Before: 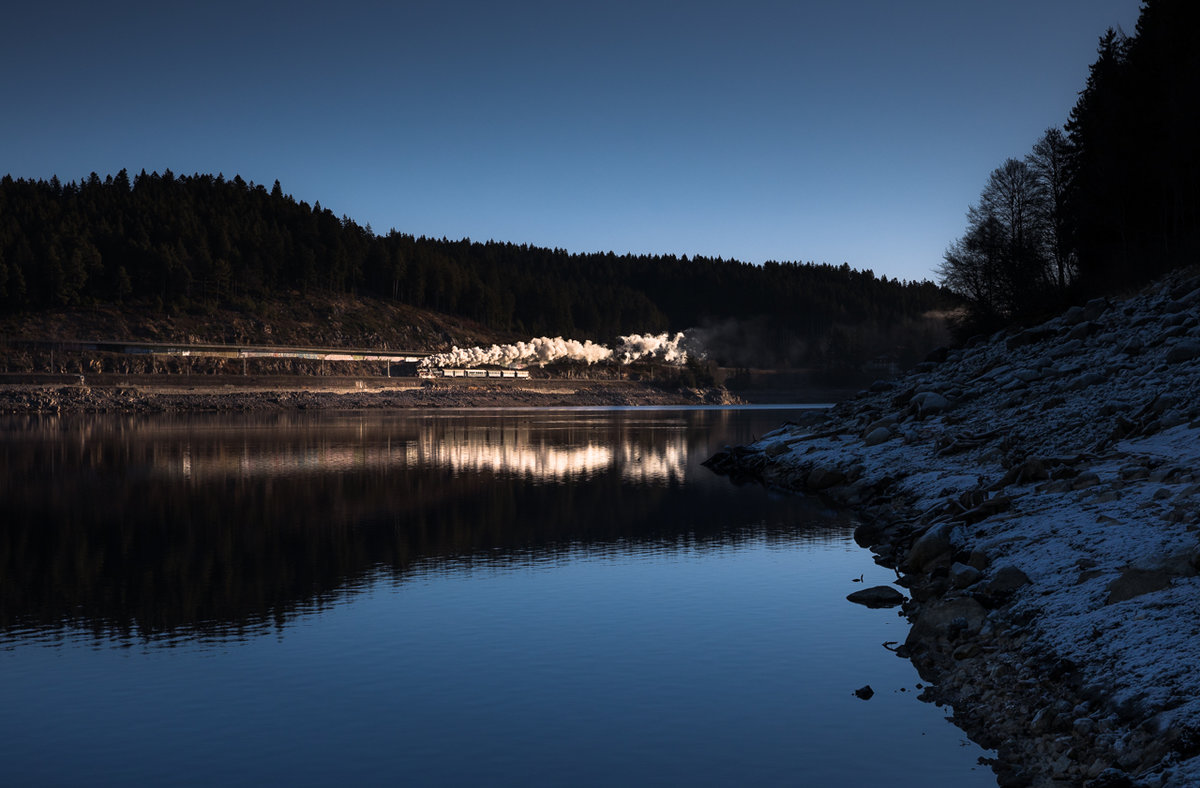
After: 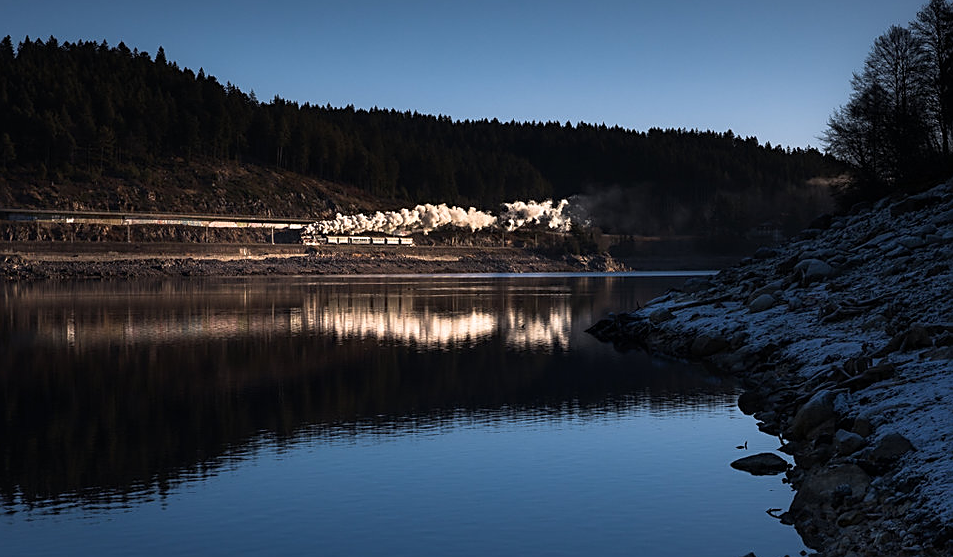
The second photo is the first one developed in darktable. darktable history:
crop: left 9.712%, top 16.928%, right 10.845%, bottom 12.332%
sharpen: on, module defaults
